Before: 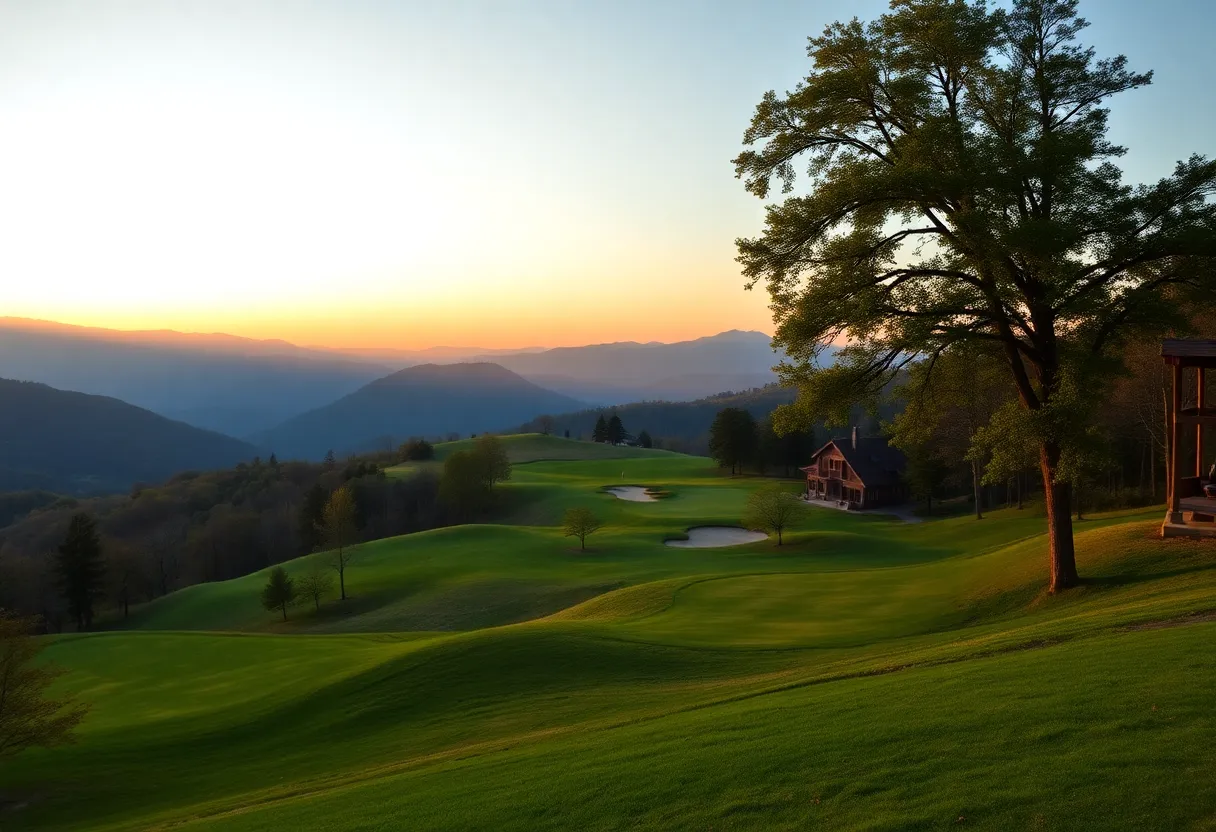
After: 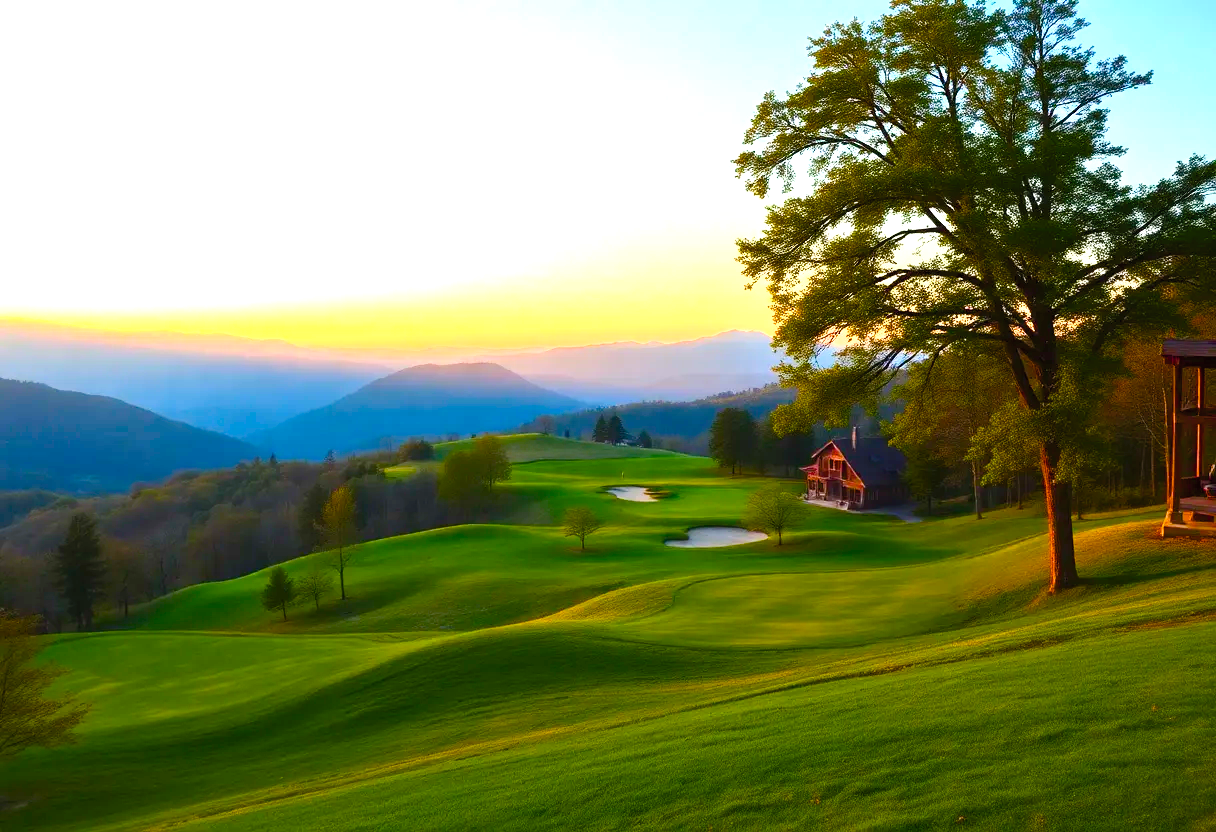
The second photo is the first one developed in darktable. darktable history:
color balance rgb: linear chroma grading › shadows -2.2%, linear chroma grading › highlights -15%, linear chroma grading › global chroma -10%, linear chroma grading › mid-tones -10%, perceptual saturation grading › global saturation 45%, perceptual saturation grading › highlights -50%, perceptual saturation grading › shadows 30%, perceptual brilliance grading › global brilliance 18%, global vibrance 45%
shadows and highlights: shadows 25, highlights -25
contrast brightness saturation: contrast 0.2, brightness 0.16, saturation 0.22
tone equalizer: on, module defaults
exposure: black level correction 0, exposure 0.5 EV, compensate exposure bias true, compensate highlight preservation false
